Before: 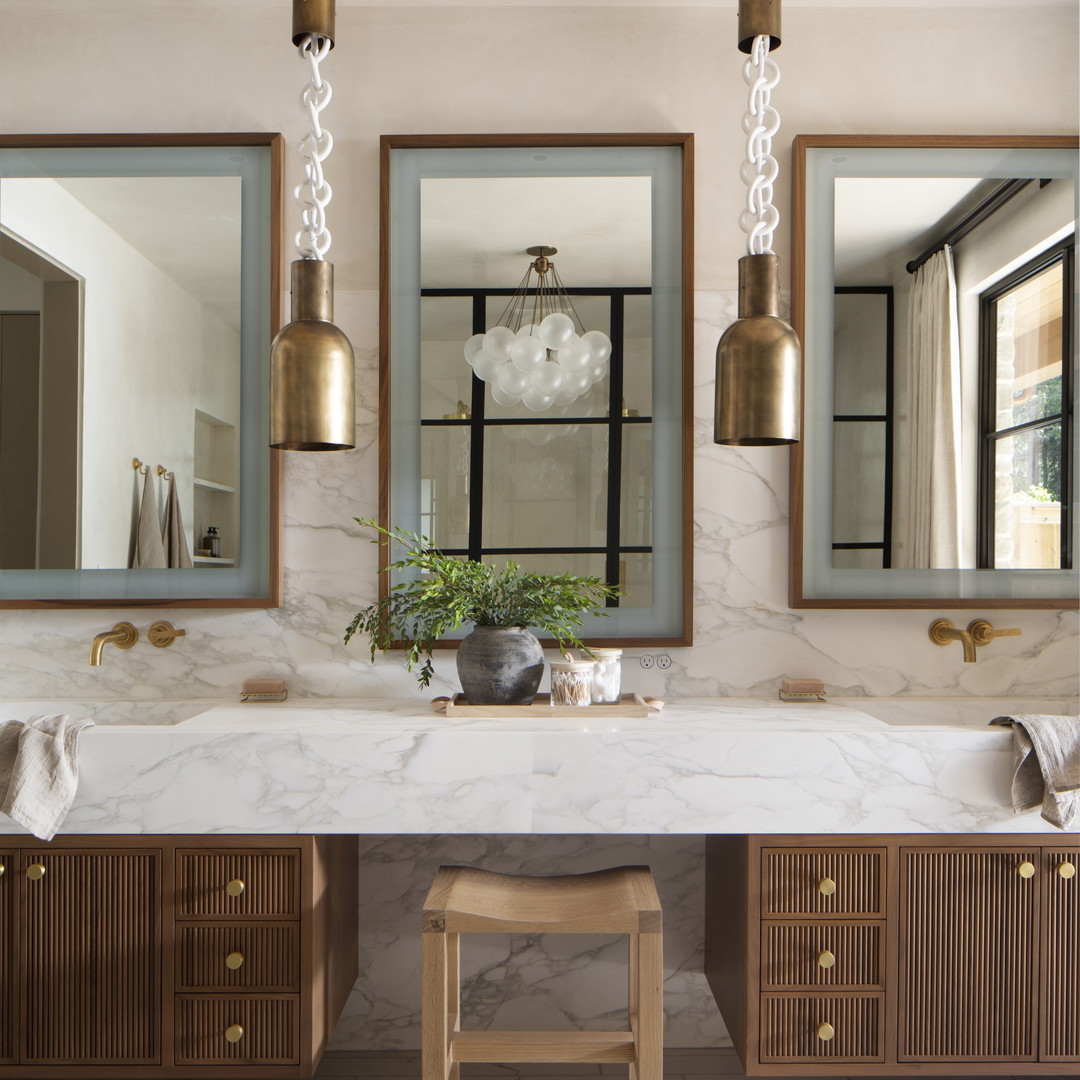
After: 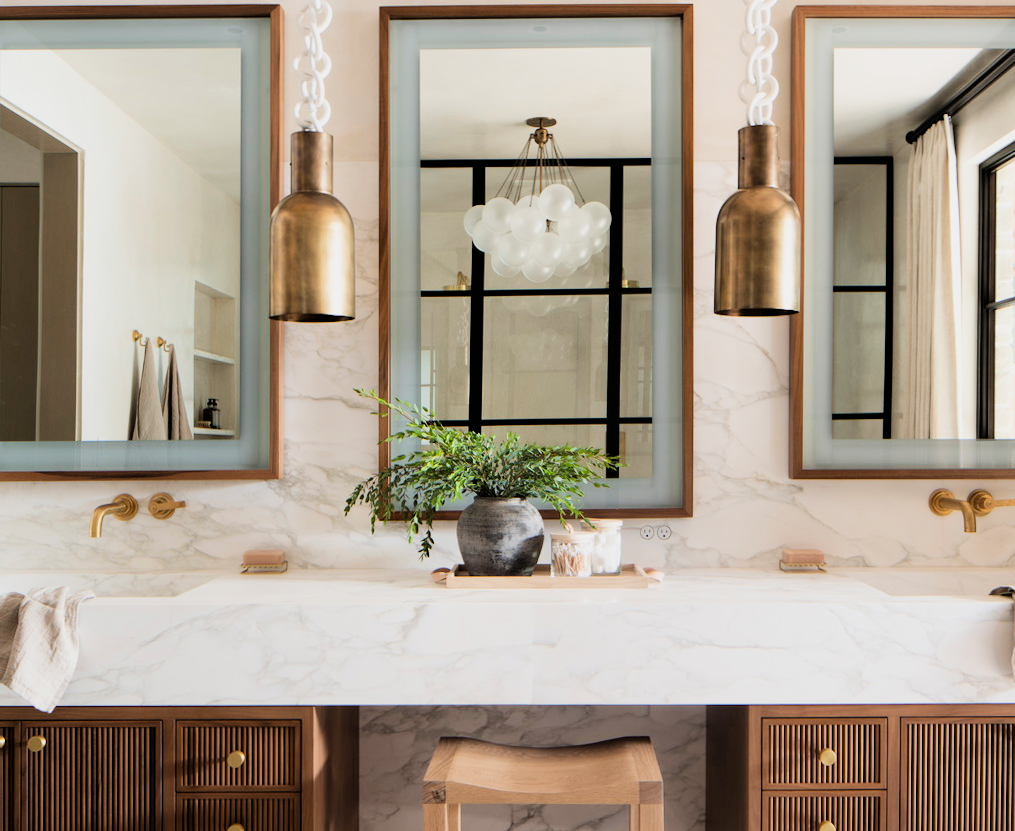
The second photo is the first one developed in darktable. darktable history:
exposure: exposure 0.581 EV, compensate highlight preservation false
crop and rotate: angle 0.102°, top 11.934%, right 5.76%, bottom 10.905%
filmic rgb: black relative exposure -7.5 EV, white relative exposure 4.99 EV, hardness 3.33, contrast 1.299, iterations of high-quality reconstruction 10
